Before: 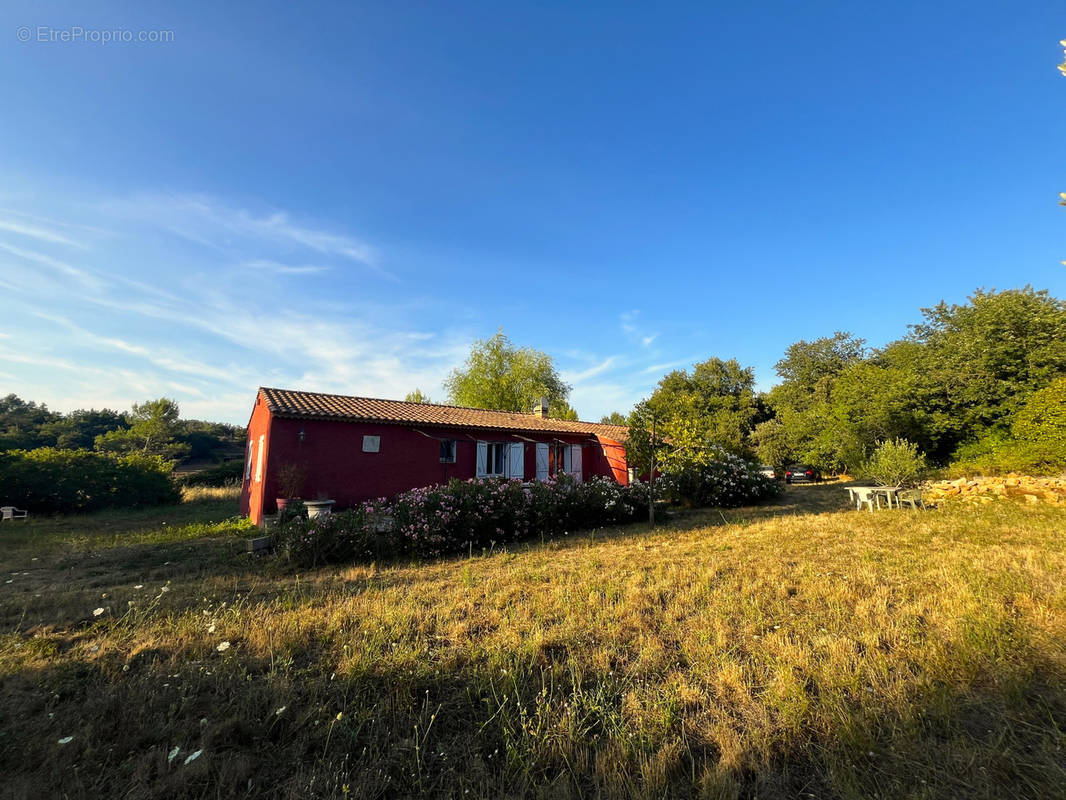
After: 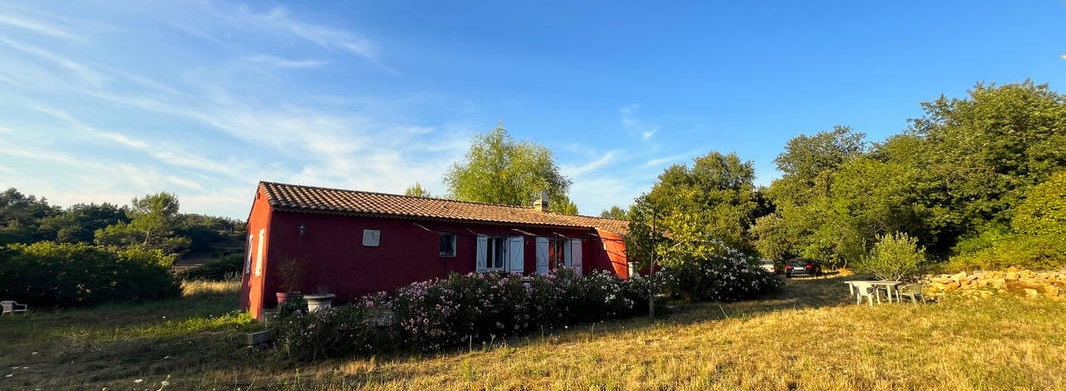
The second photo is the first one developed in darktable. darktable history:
crop and rotate: top 25.874%, bottom 25.234%
